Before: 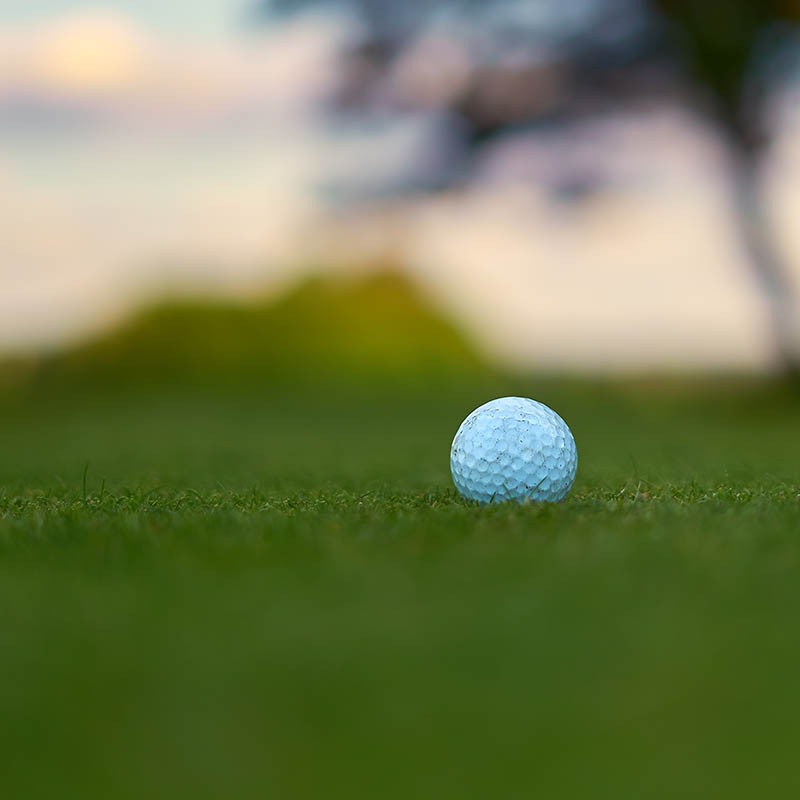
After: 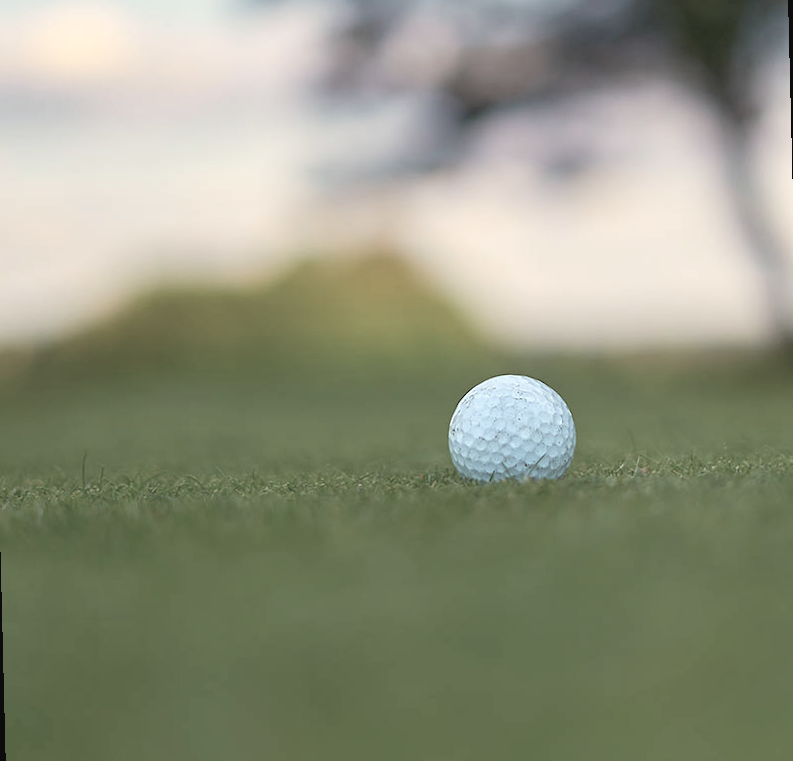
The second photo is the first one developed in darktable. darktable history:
exposure: black level correction -0.001, exposure 0.08 EV, compensate highlight preservation false
rotate and perspective: rotation -1.42°, crop left 0.016, crop right 0.984, crop top 0.035, crop bottom 0.965
contrast brightness saturation: brightness 0.18, saturation -0.5
